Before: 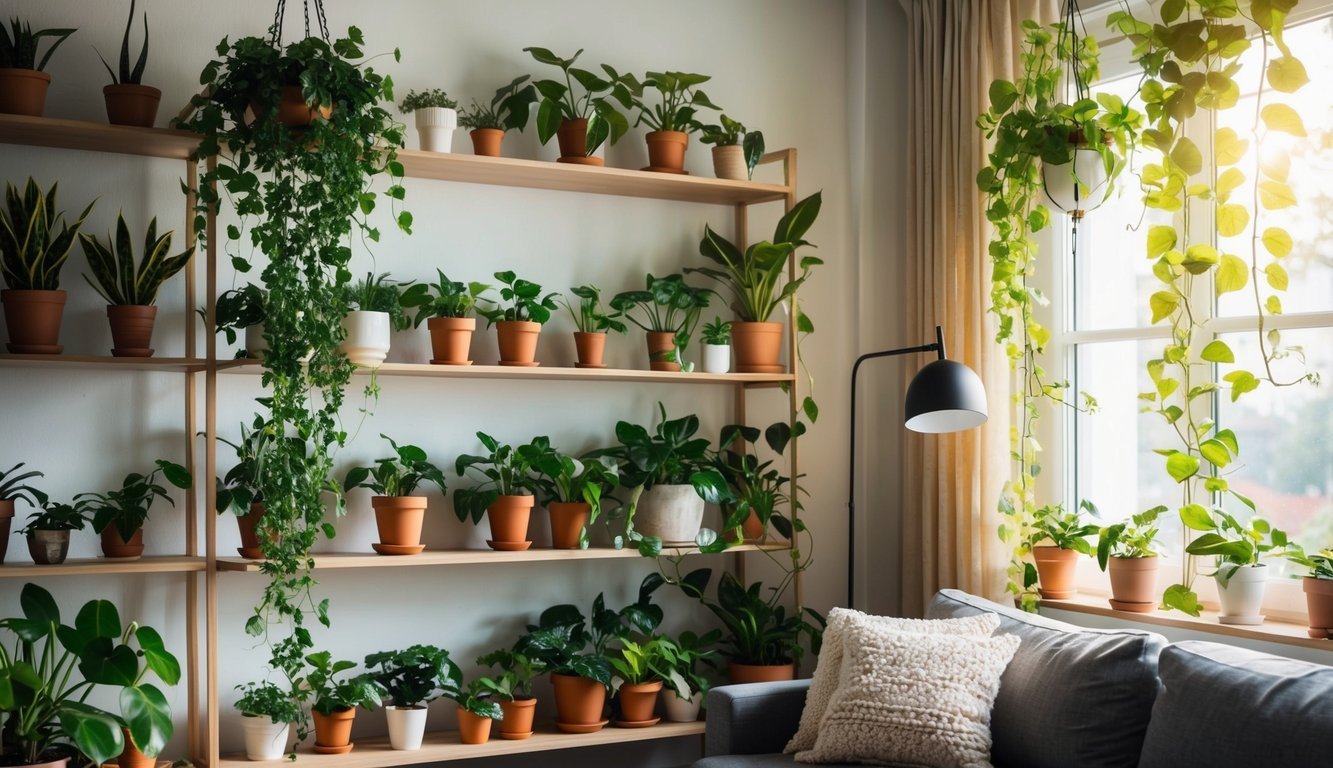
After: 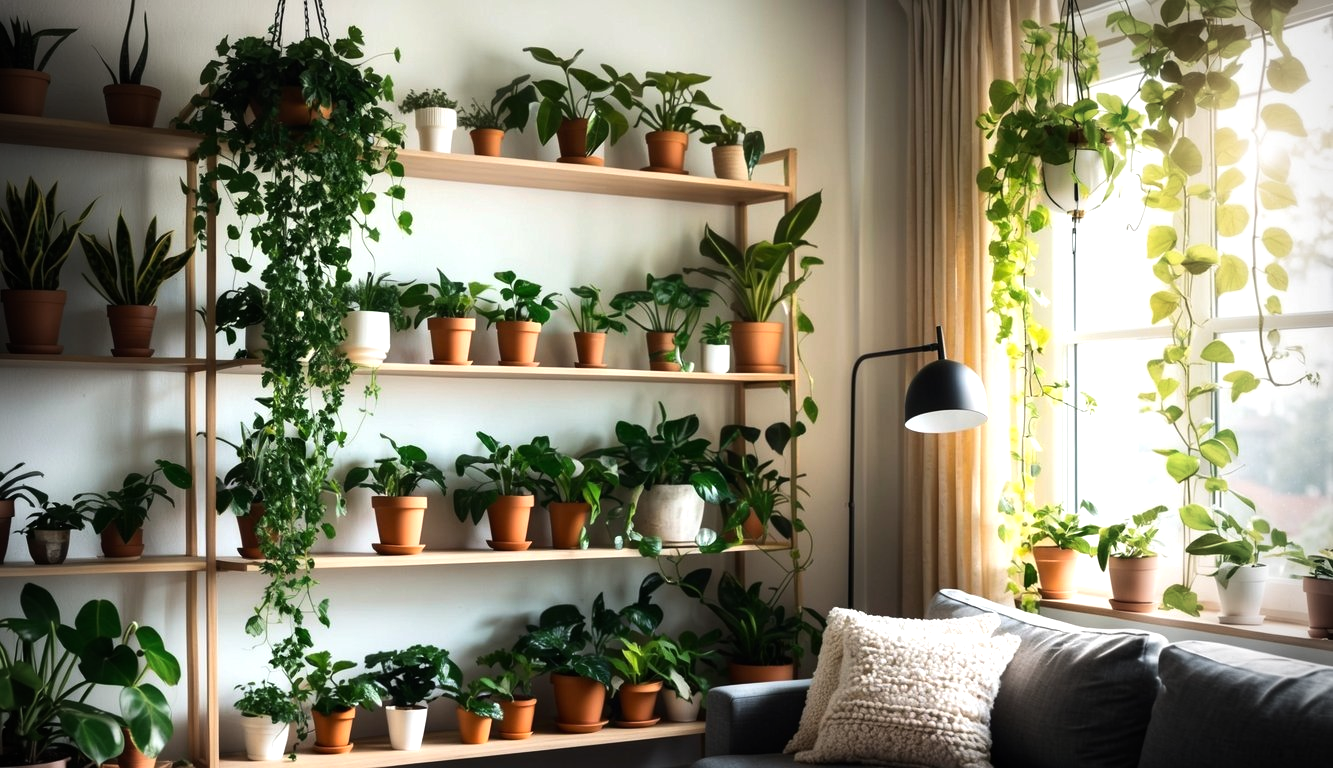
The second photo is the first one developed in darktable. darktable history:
vignetting: fall-off start 71.77%, center (-0.12, -0.006), unbound false
tone equalizer: -8 EV -0.77 EV, -7 EV -0.698 EV, -6 EV -0.622 EV, -5 EV -0.368 EV, -3 EV 0.379 EV, -2 EV 0.6 EV, -1 EV 0.688 EV, +0 EV 0.772 EV, edges refinement/feathering 500, mask exposure compensation -1.57 EV, preserve details guided filter
